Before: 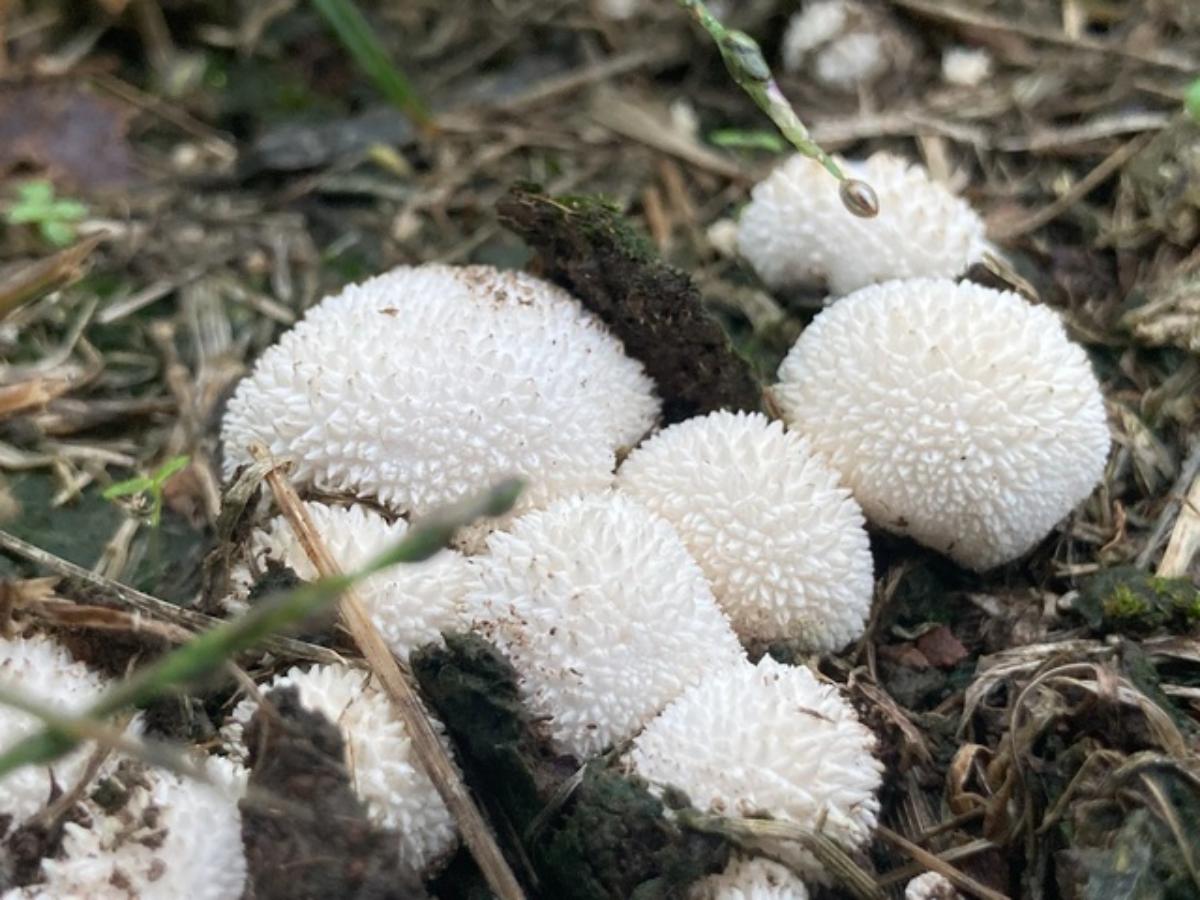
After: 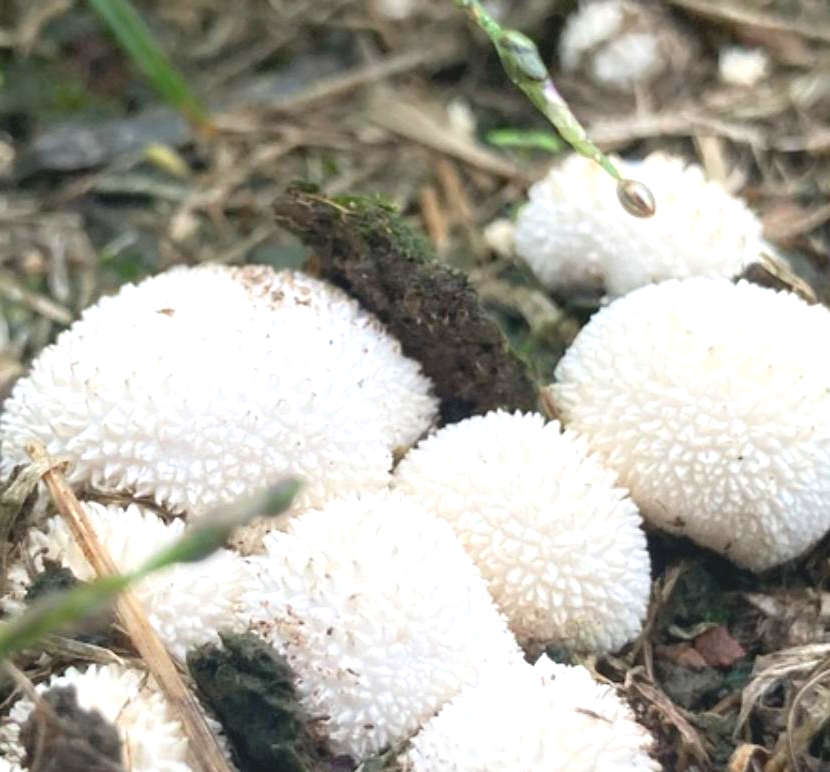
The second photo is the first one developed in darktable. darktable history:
exposure: black level correction 0, exposure 0.693 EV, compensate highlight preservation false
color correction: highlights b* 0.025
contrast brightness saturation: contrast -0.097, brightness 0.051, saturation 0.082
crop: left 18.63%, right 12.133%, bottom 14.185%
